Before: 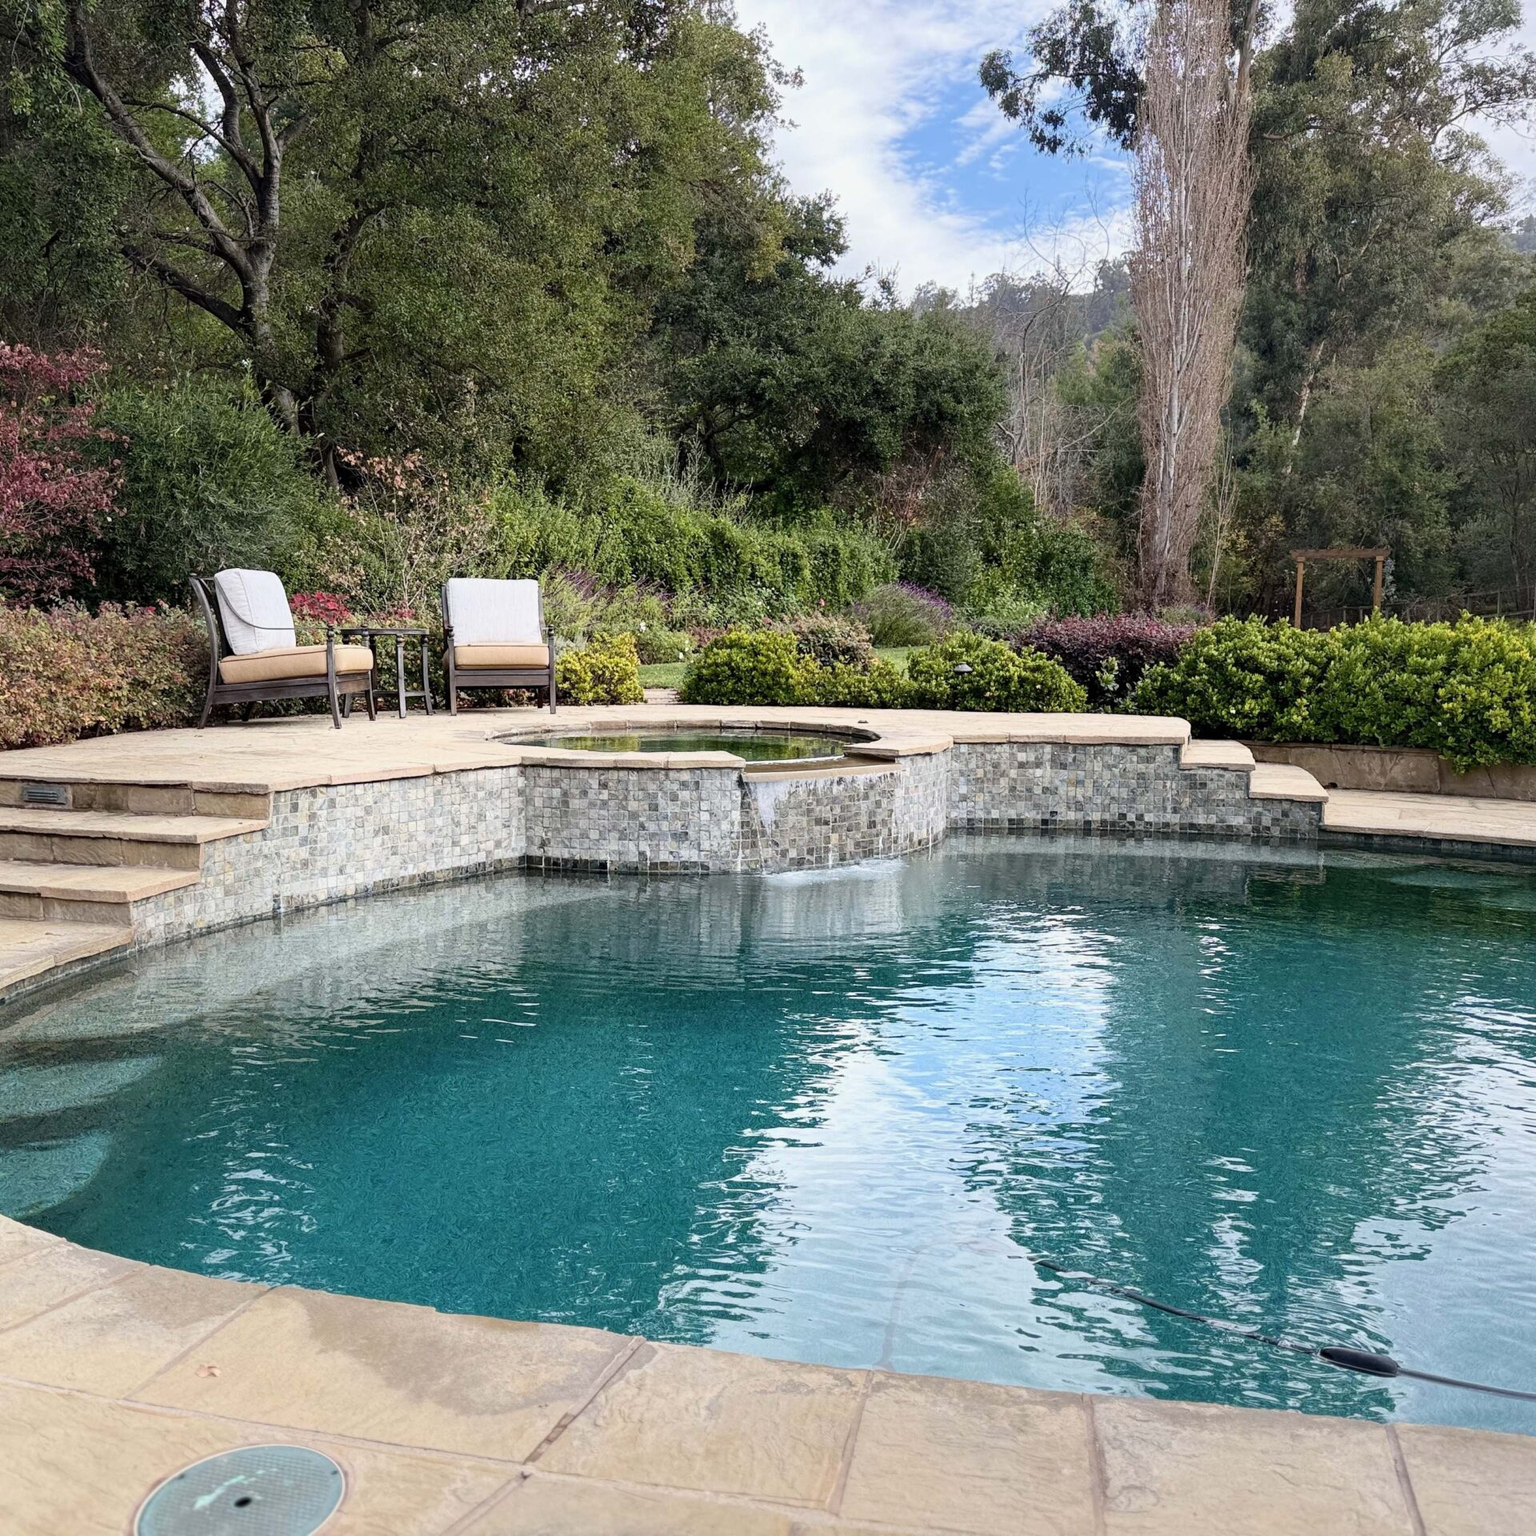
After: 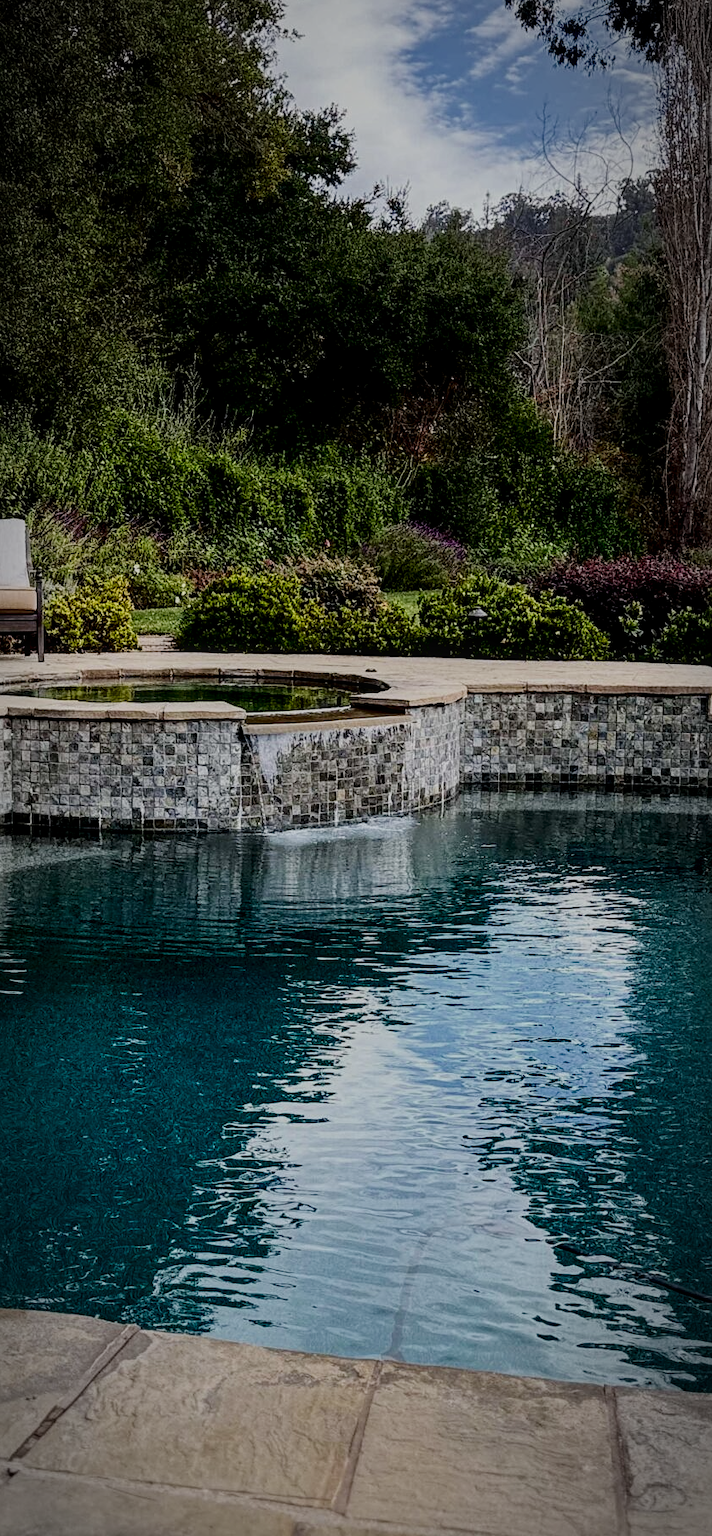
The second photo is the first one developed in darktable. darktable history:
vignetting: automatic ratio true
contrast brightness saturation: contrast 0.094, brightness -0.601, saturation 0.173
sharpen: amount 0.202
filmic rgb: black relative exposure -5.08 EV, white relative exposure 3.96 EV, threshold 2.97 EV, hardness 2.89, contrast 1.192, highlights saturation mix -29.03%, enable highlight reconstruction true
crop: left 33.497%, top 6.012%, right 22.9%
velvia: strength 6.58%
local contrast: on, module defaults
